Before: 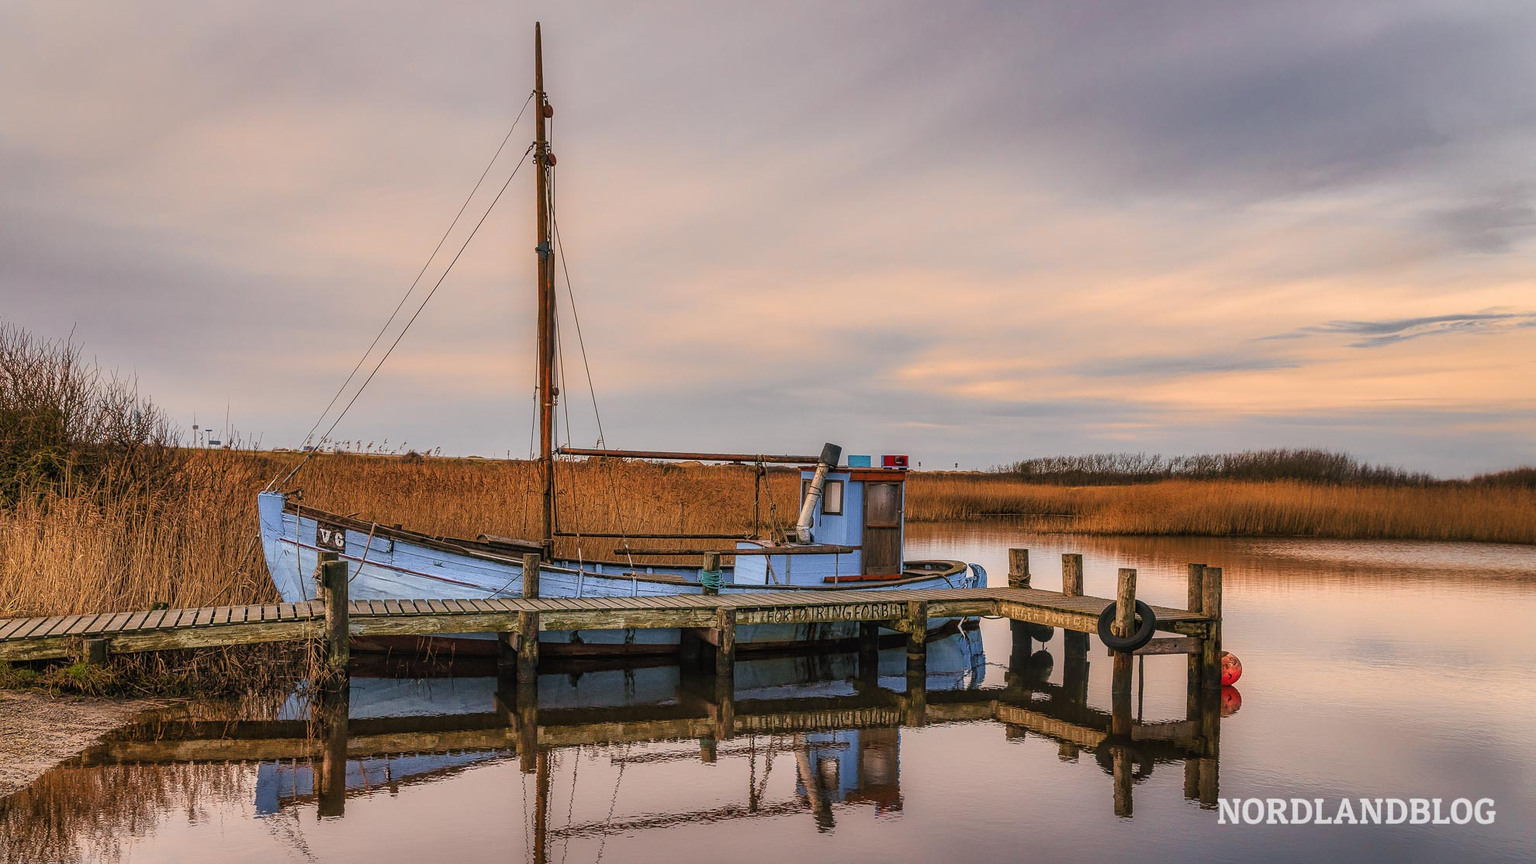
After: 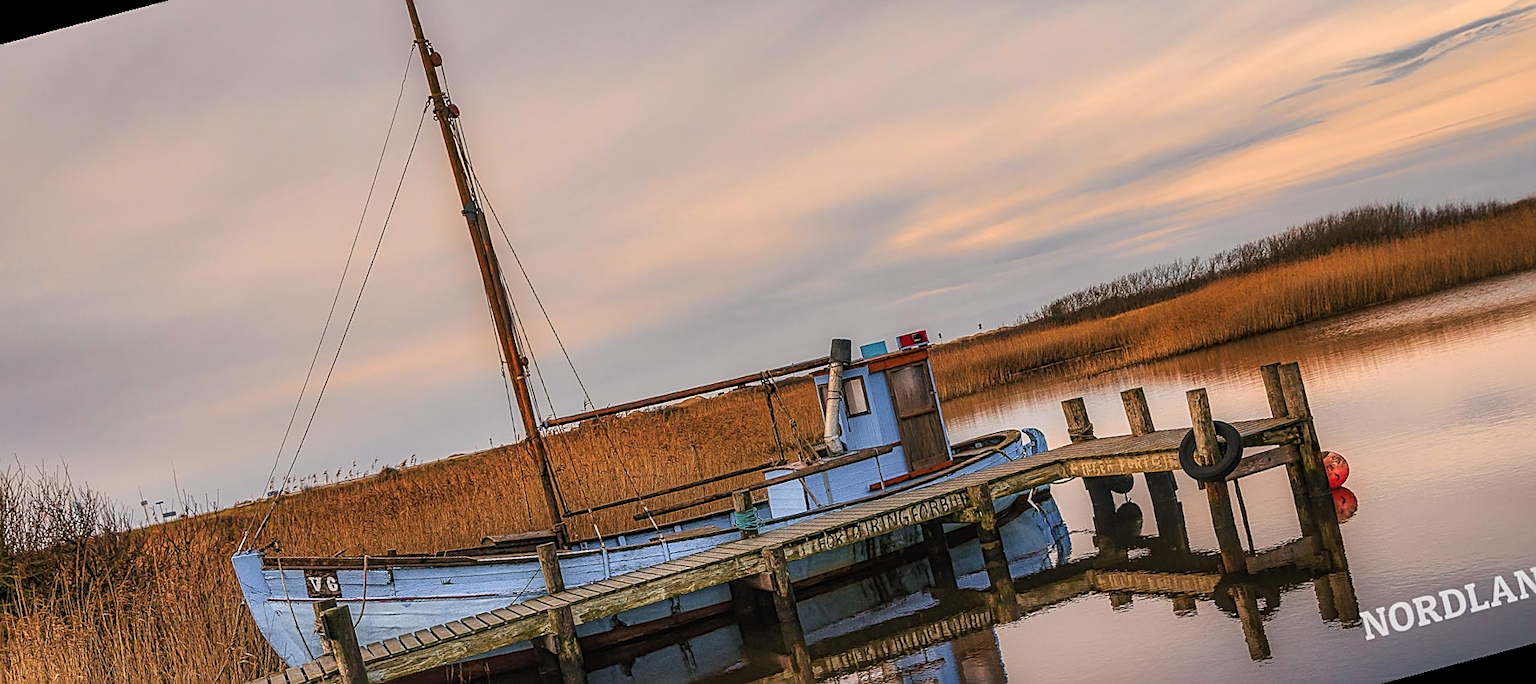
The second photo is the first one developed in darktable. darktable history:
rotate and perspective: rotation -14.8°, crop left 0.1, crop right 0.903, crop top 0.25, crop bottom 0.748
sharpen: on, module defaults
